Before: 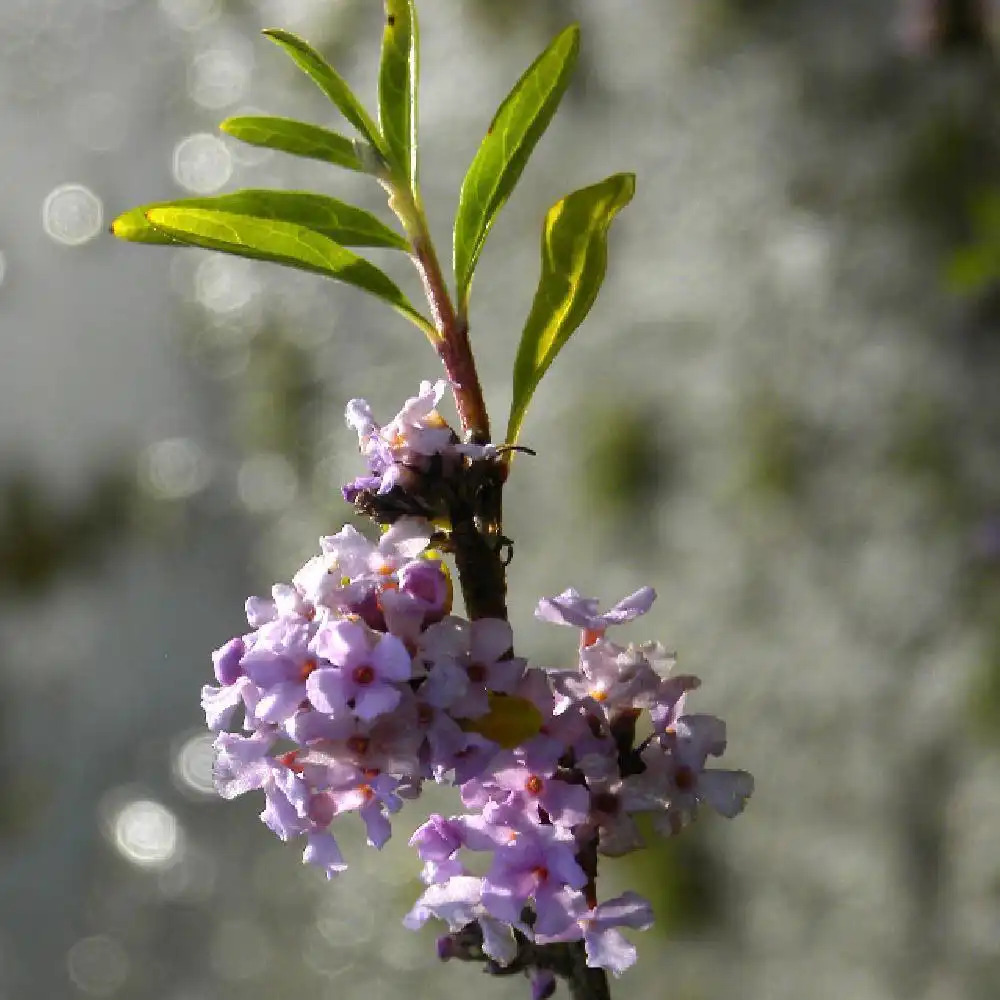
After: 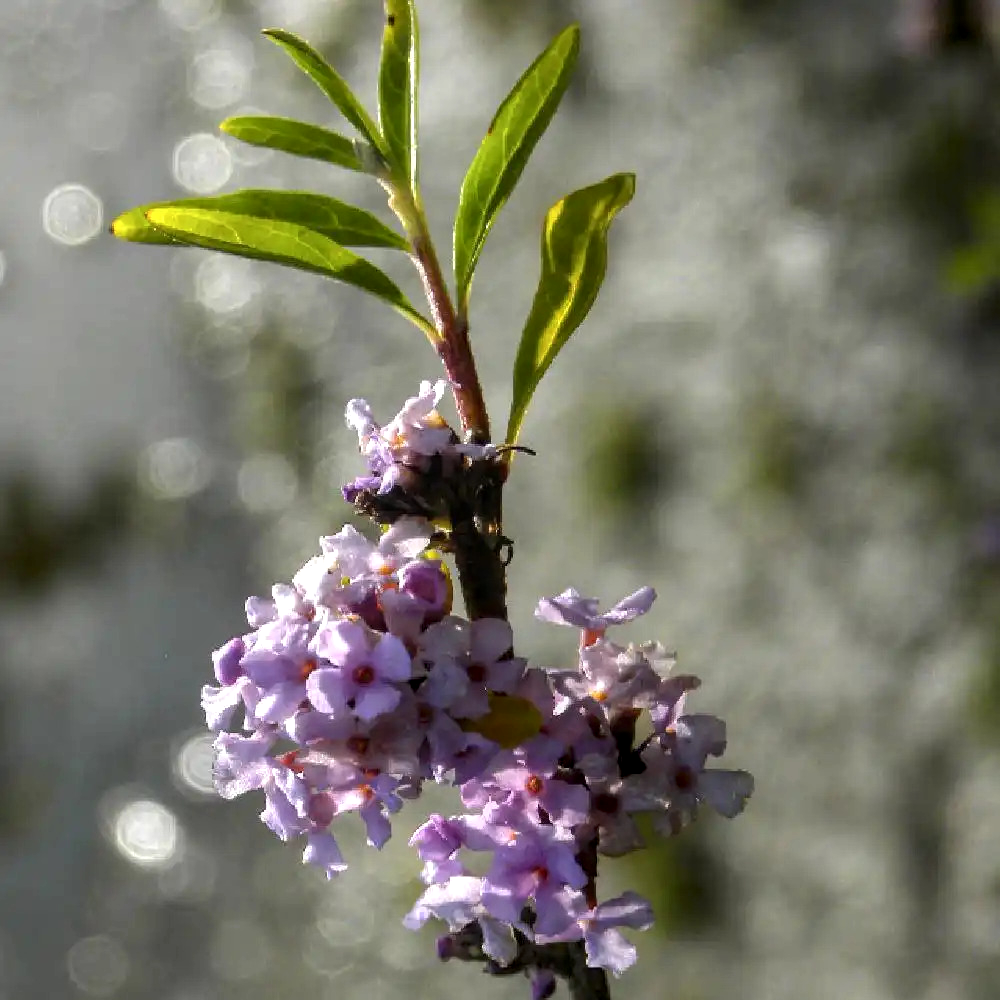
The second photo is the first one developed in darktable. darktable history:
local contrast: on, module defaults
color balance rgb: perceptual saturation grading › global saturation 0.291%, contrast 4.866%
